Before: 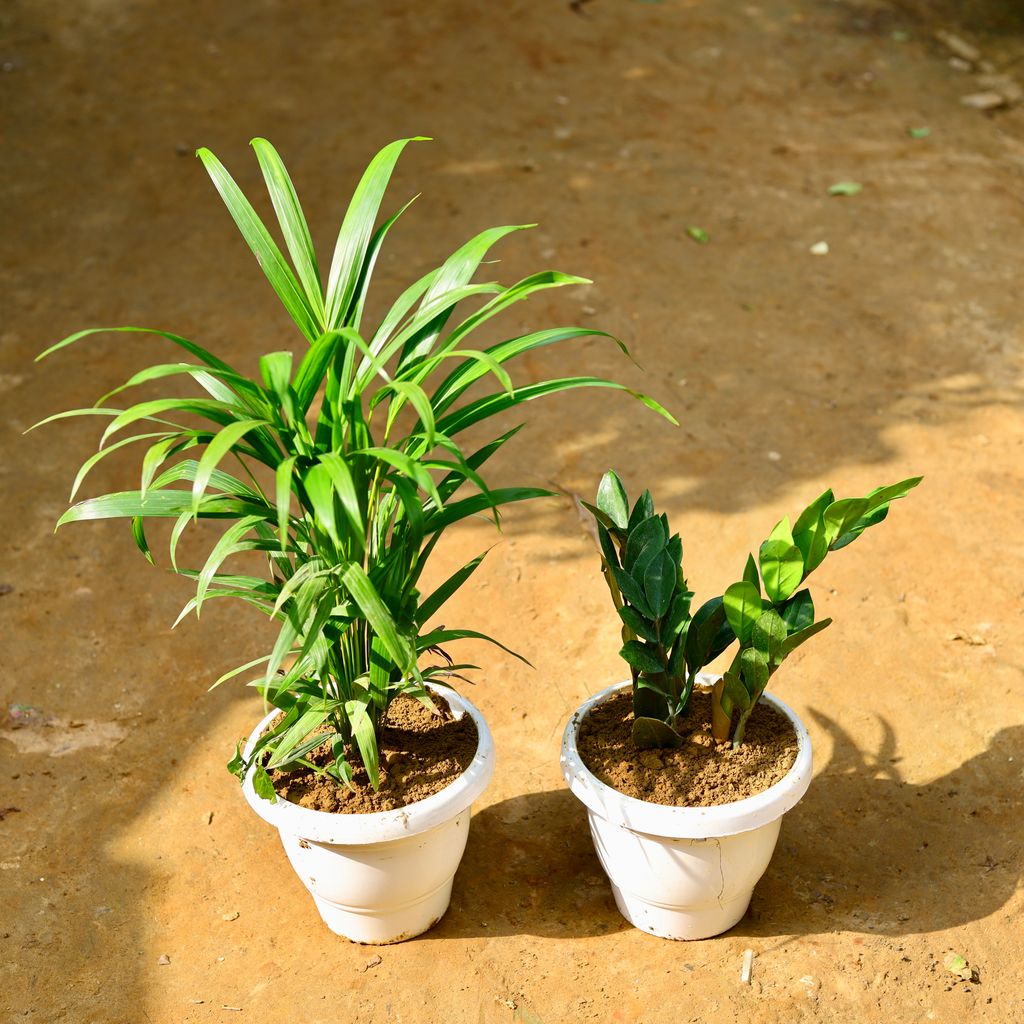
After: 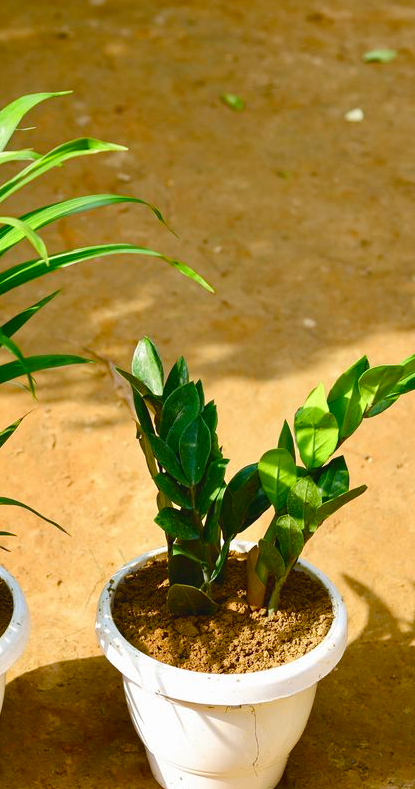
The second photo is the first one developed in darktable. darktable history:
color balance rgb: global offset › luminance 0.517%, linear chroma grading › global chroma 3.171%, perceptual saturation grading › global saturation 20%, perceptual saturation grading › highlights -25.512%, perceptual saturation grading › shadows 49.694%
crop: left 45.464%, top 13.012%, right 14.003%, bottom 9.91%
tone equalizer: edges refinement/feathering 500, mask exposure compensation -1.57 EV, preserve details no
